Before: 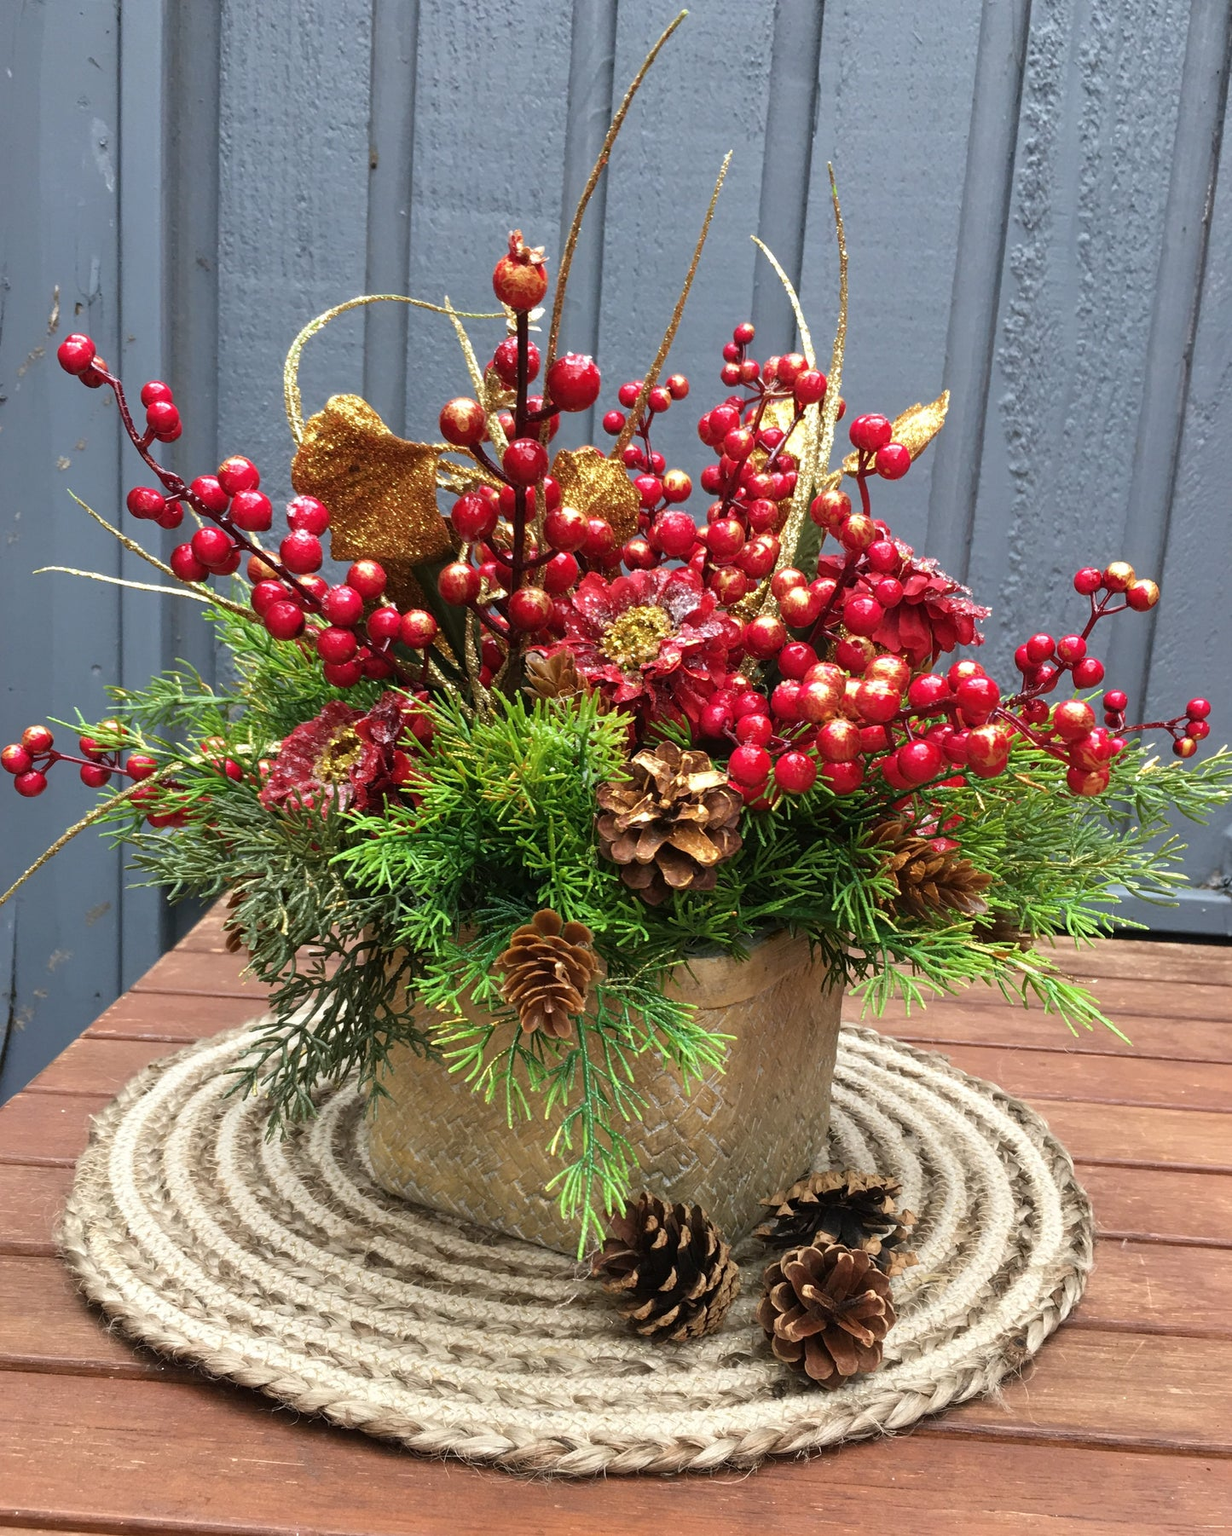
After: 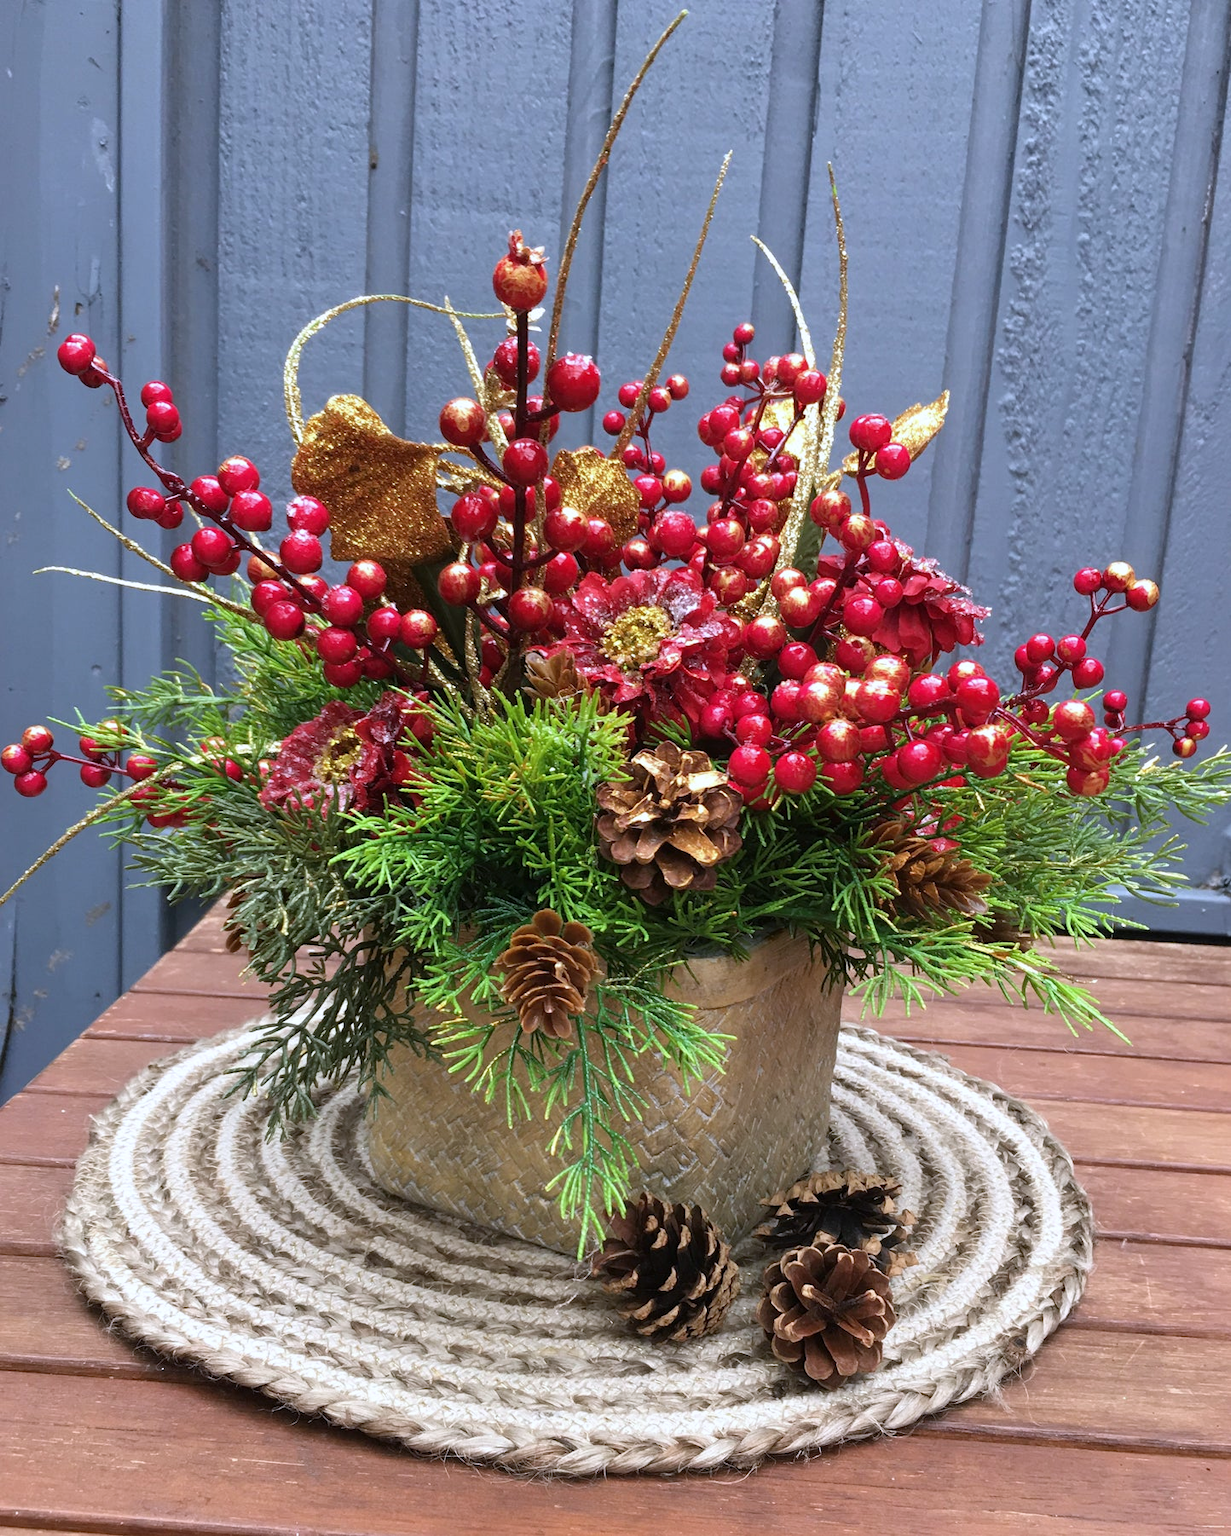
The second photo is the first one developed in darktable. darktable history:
white balance: red 0.967, blue 1.119, emerald 0.756
